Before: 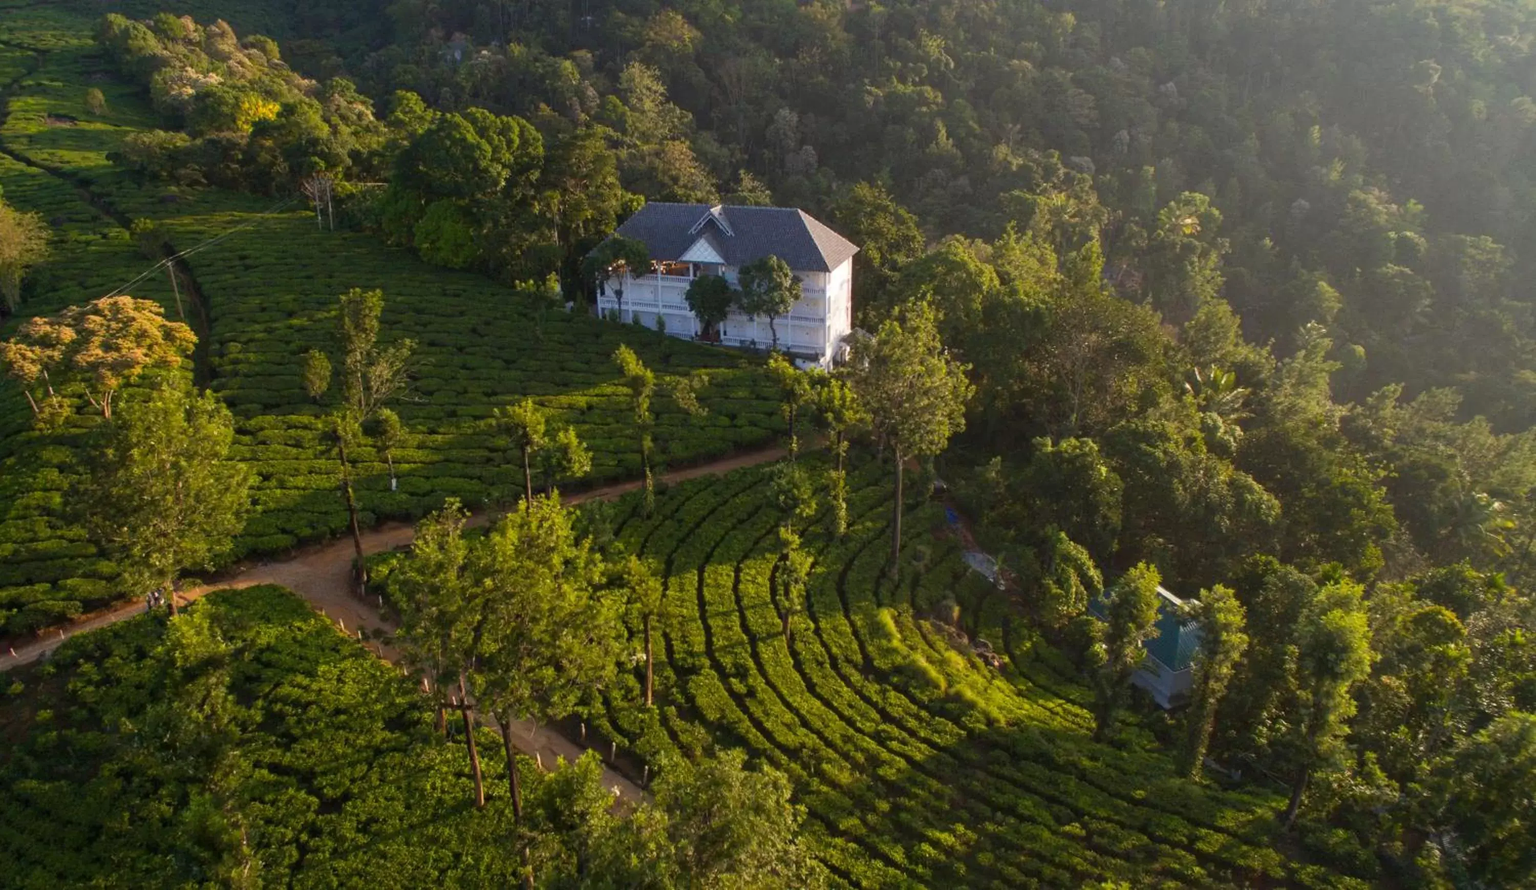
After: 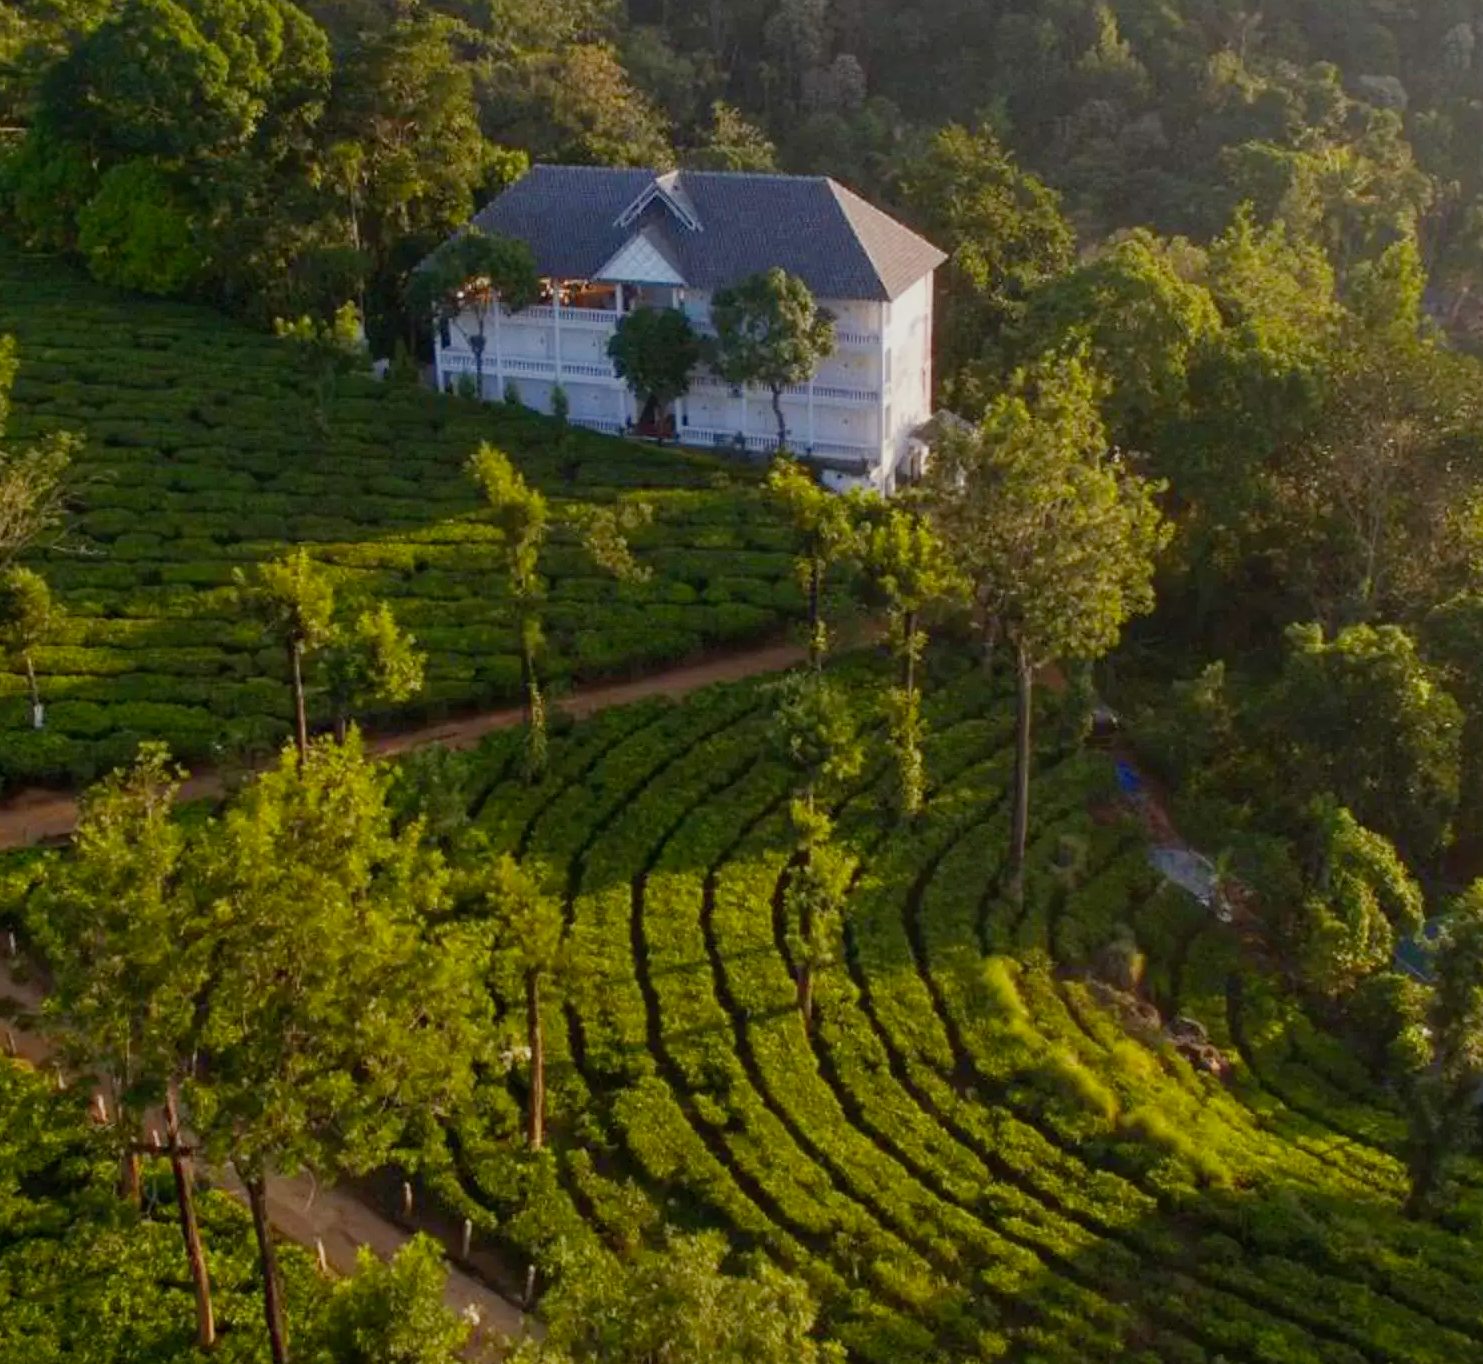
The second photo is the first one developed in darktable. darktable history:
filmic rgb: black relative exposure -16 EV, threshold -0.33 EV, transition 3.19 EV, structure ↔ texture 100%, target black luminance 0%, hardness 7.57, latitude 72.96%, contrast 0.908, highlights saturation mix 10%, shadows ↔ highlights balance -0.38%, add noise in highlights 0, preserve chrominance no, color science v4 (2020), iterations of high-quality reconstruction 10, enable highlight reconstruction true
crop and rotate: angle 0.02°, left 24.353%, top 13.219%, right 26.156%, bottom 8.224%
